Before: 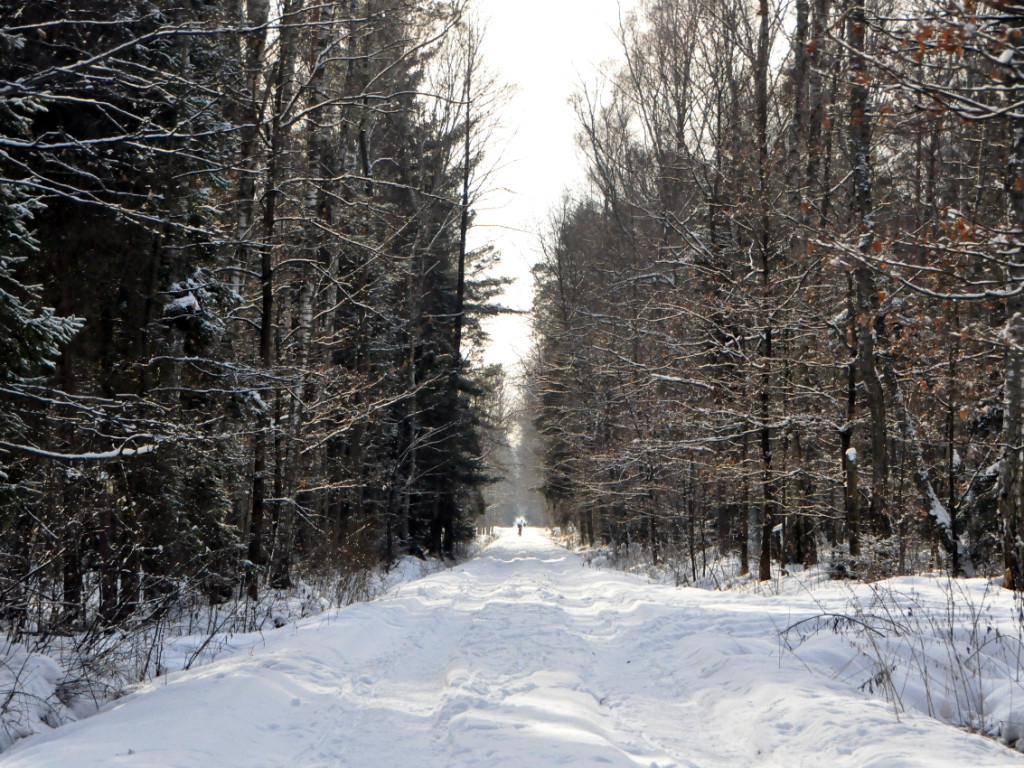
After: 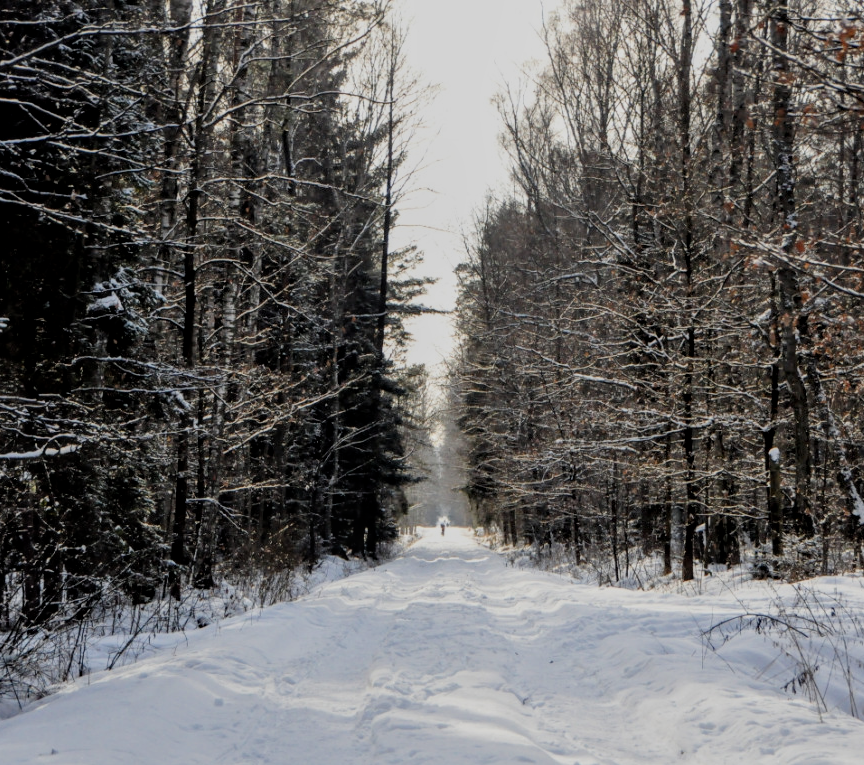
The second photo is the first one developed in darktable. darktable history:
local contrast: on, module defaults
crop: left 7.598%, right 7.873%
filmic rgb: black relative exposure -7.65 EV, white relative exposure 4.56 EV, hardness 3.61
